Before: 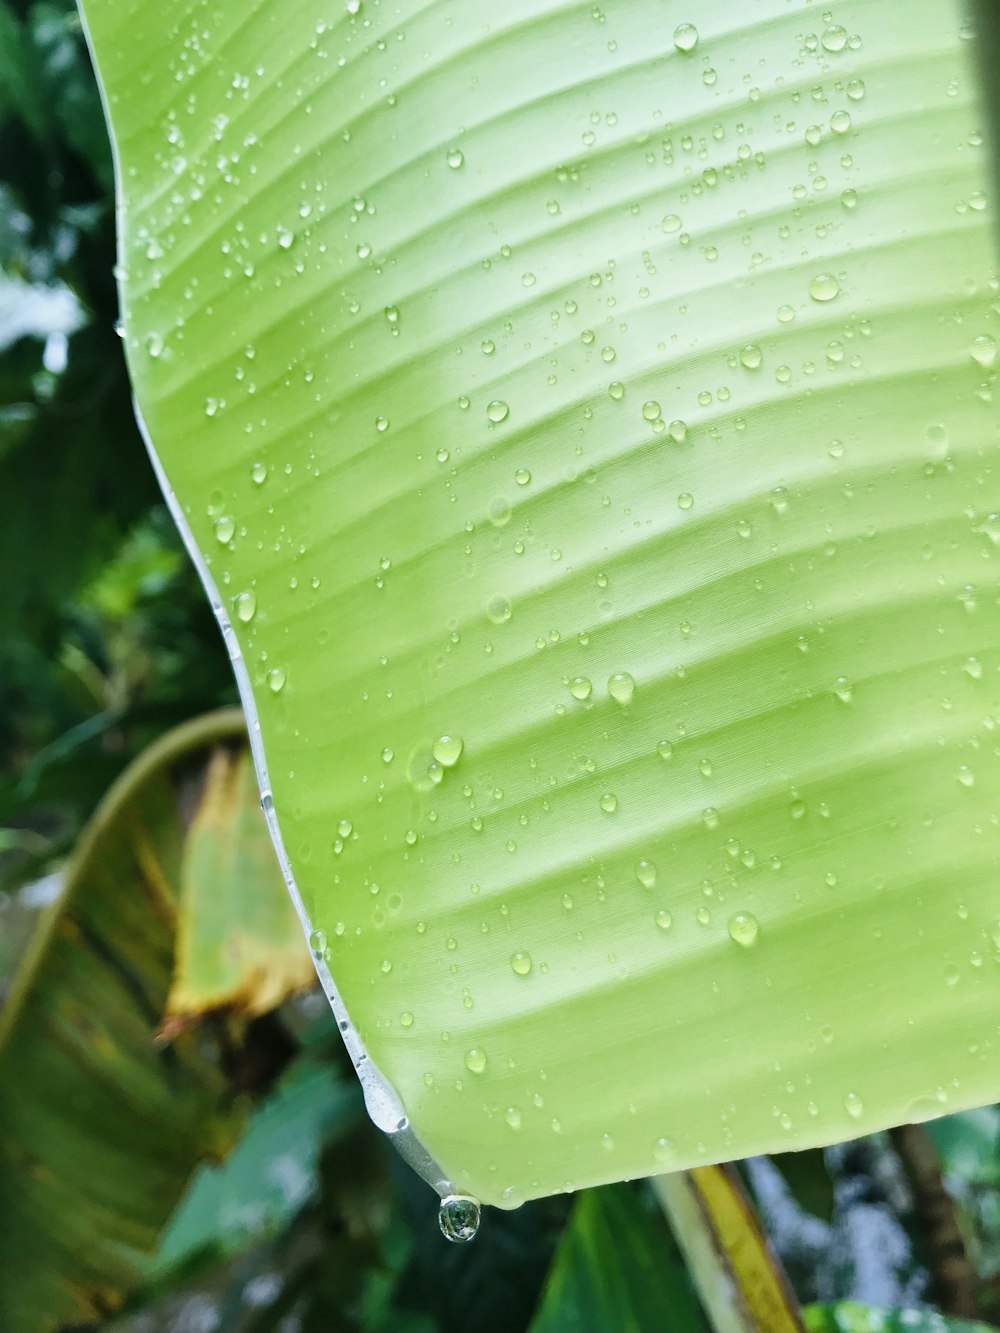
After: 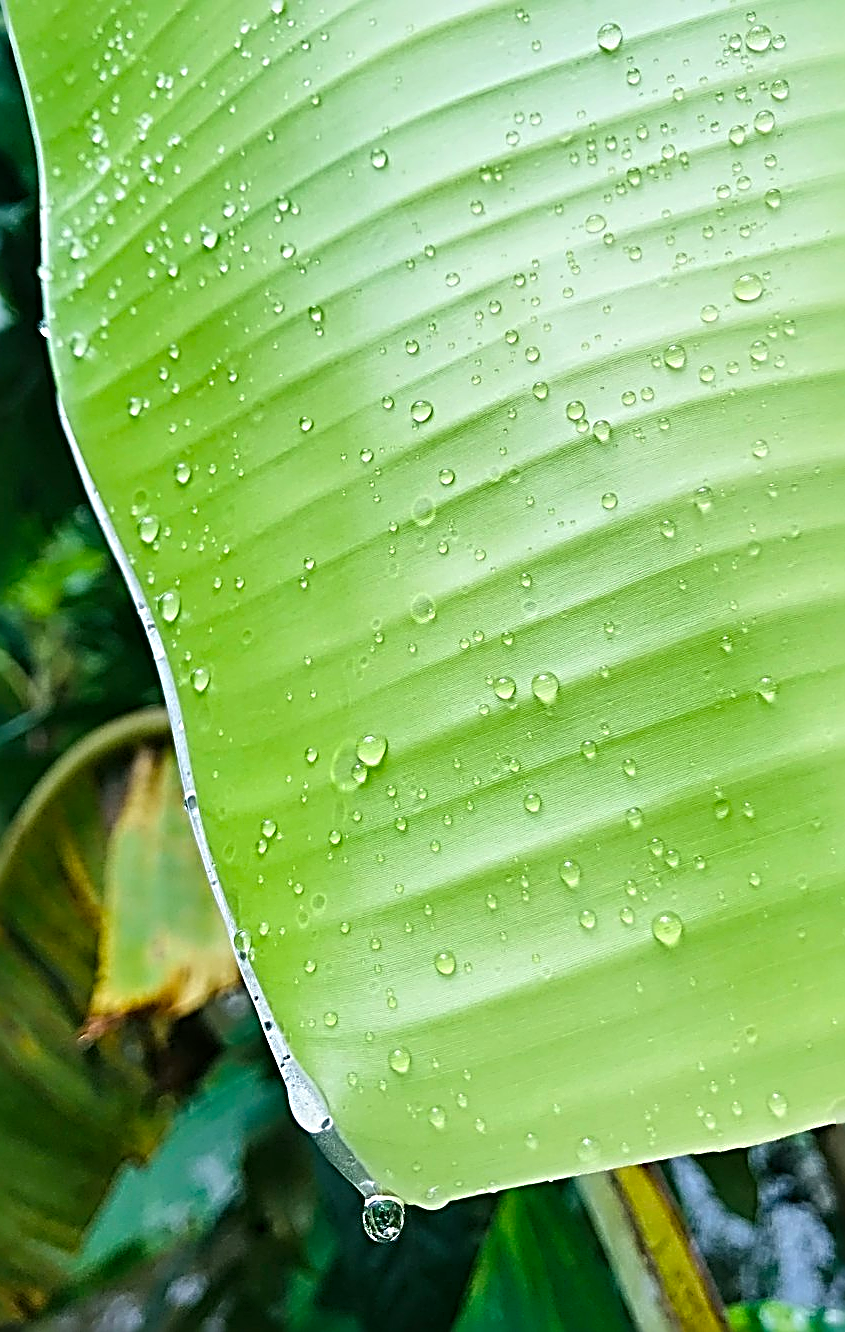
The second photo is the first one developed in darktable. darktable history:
crop: left 7.666%, right 7.794%
sharpen: radius 3.2, amount 1.718
local contrast: mode bilateral grid, contrast 21, coarseness 50, detail 119%, midtone range 0.2
